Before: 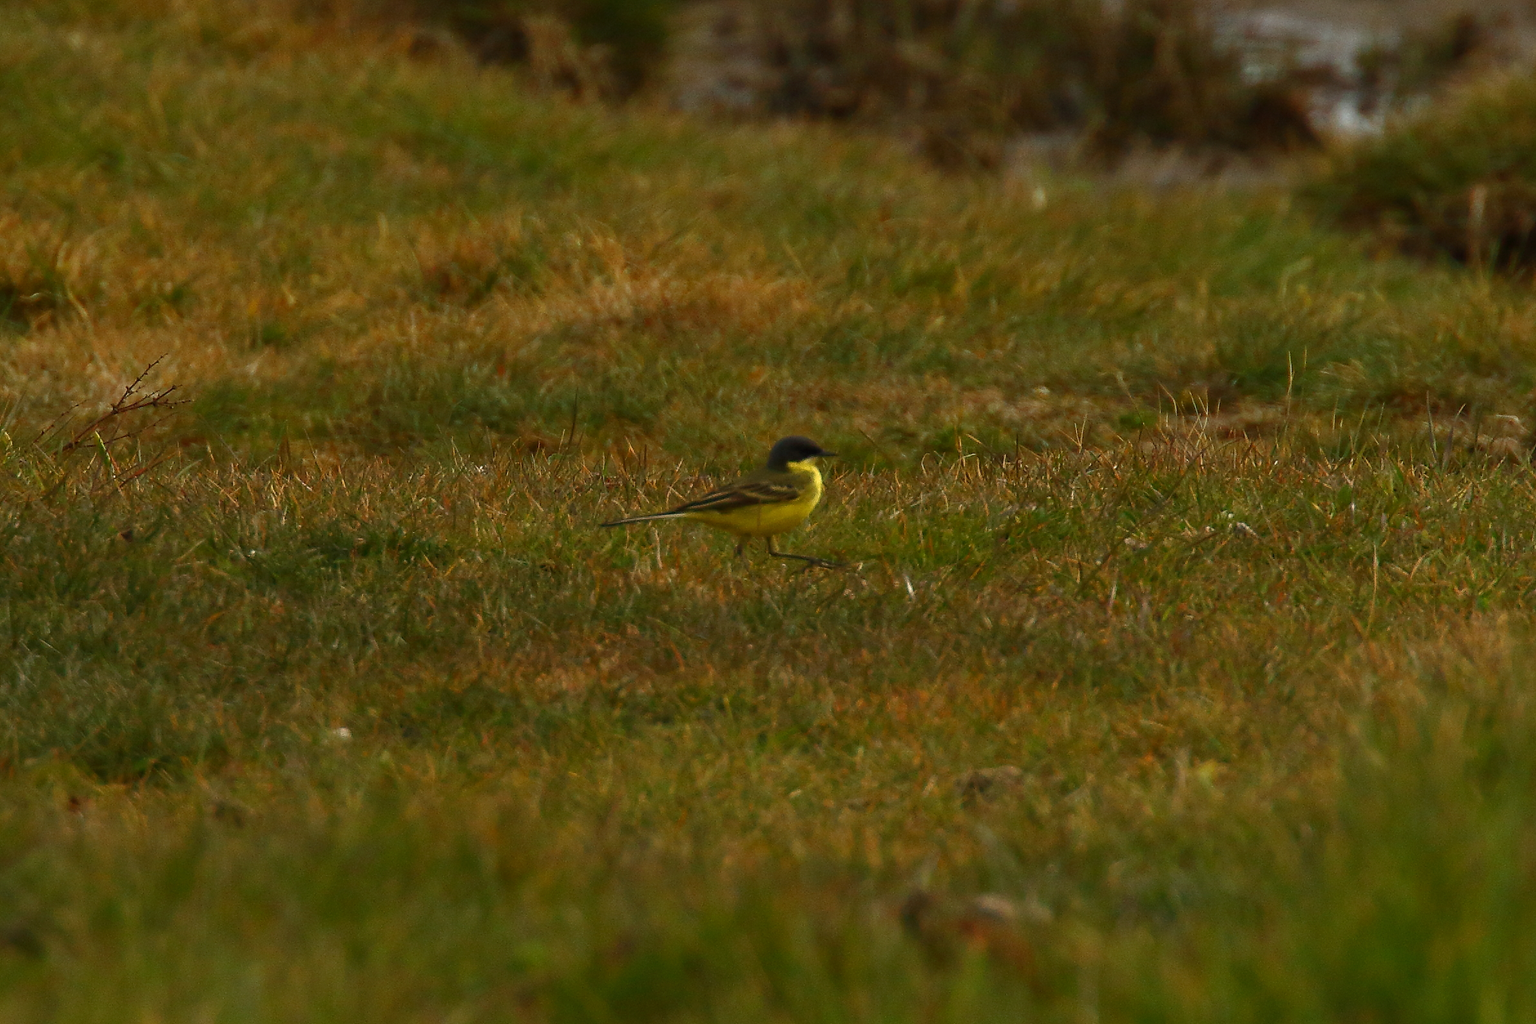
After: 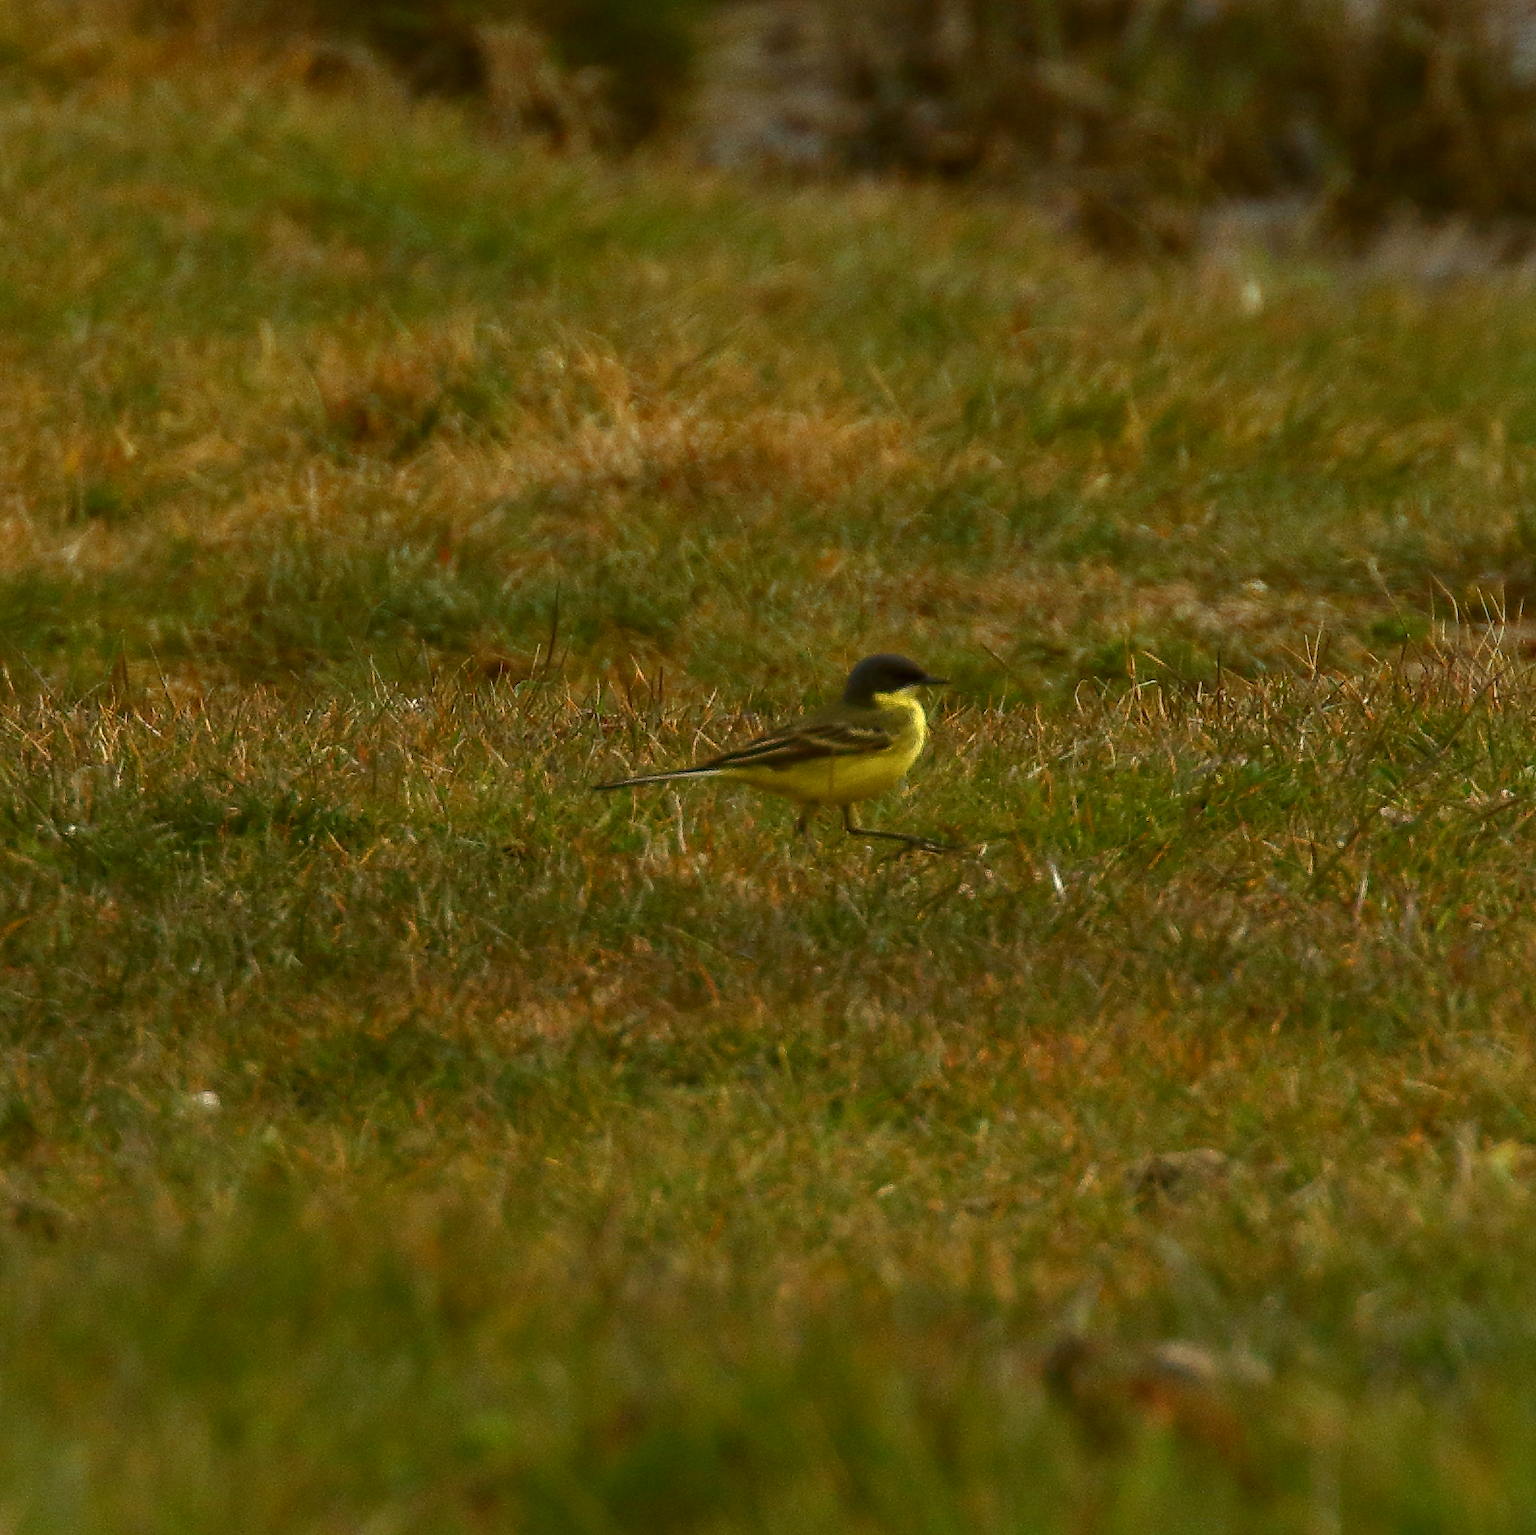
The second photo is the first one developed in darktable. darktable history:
exposure: black level correction 0.001, exposure 0.14 EV, compensate highlight preservation false
color balance: lift [1.004, 1.002, 1.002, 0.998], gamma [1, 1.007, 1.002, 0.993], gain [1, 0.977, 1.013, 1.023], contrast -3.64%
crop and rotate: left 13.342%, right 19.991%
local contrast: on, module defaults
